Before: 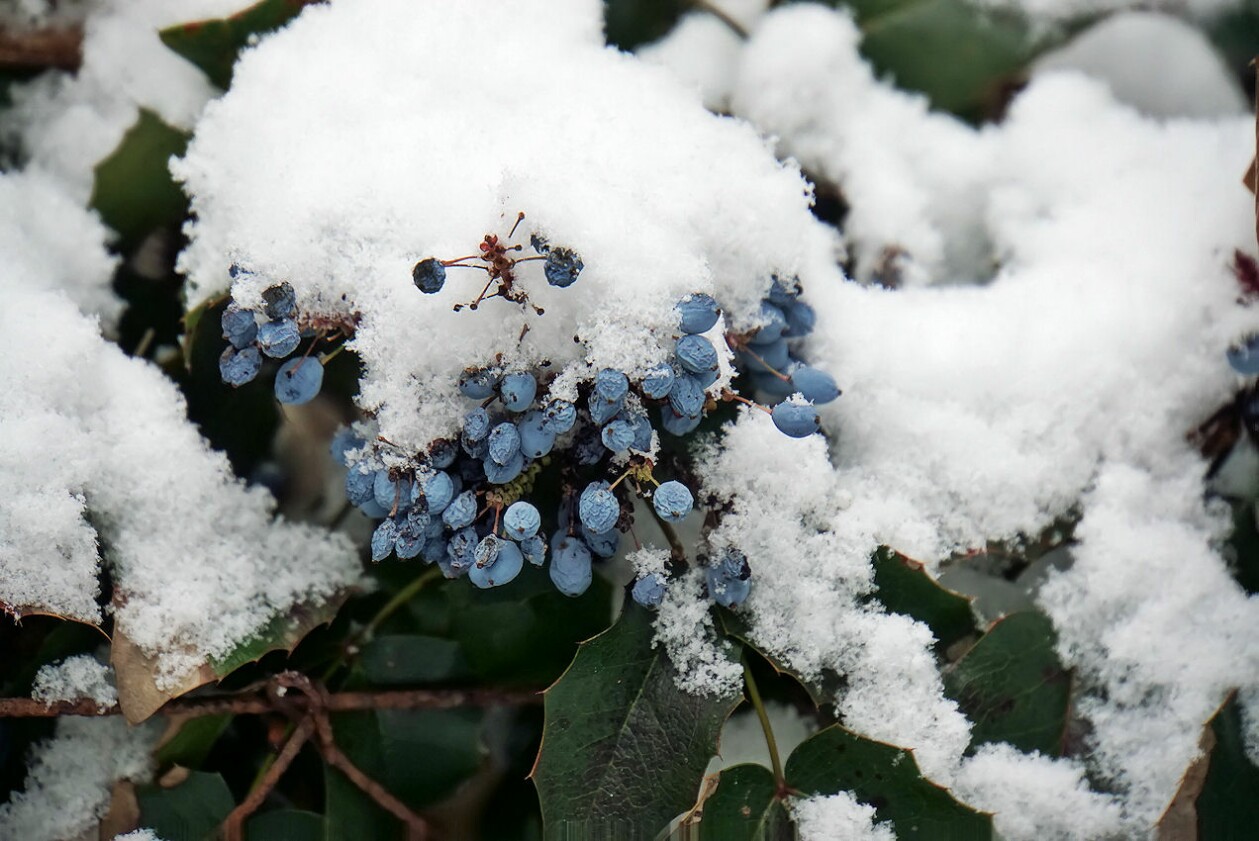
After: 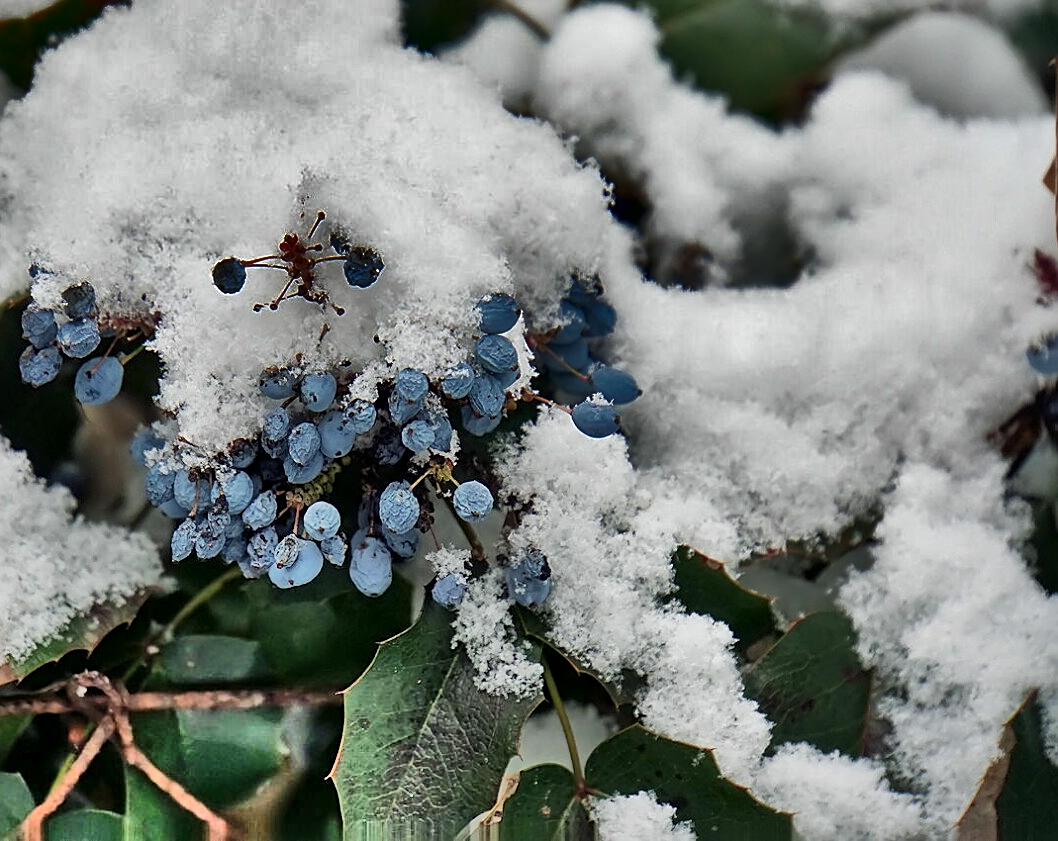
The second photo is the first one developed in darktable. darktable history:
local contrast: mode bilateral grid, contrast 20, coarseness 50, detail 120%, midtone range 0.2
shadows and highlights: radius 124.2, shadows 99.86, white point adjustment -3.04, highlights -98.55, soften with gaussian
sharpen: on, module defaults
crop: left 15.895%
